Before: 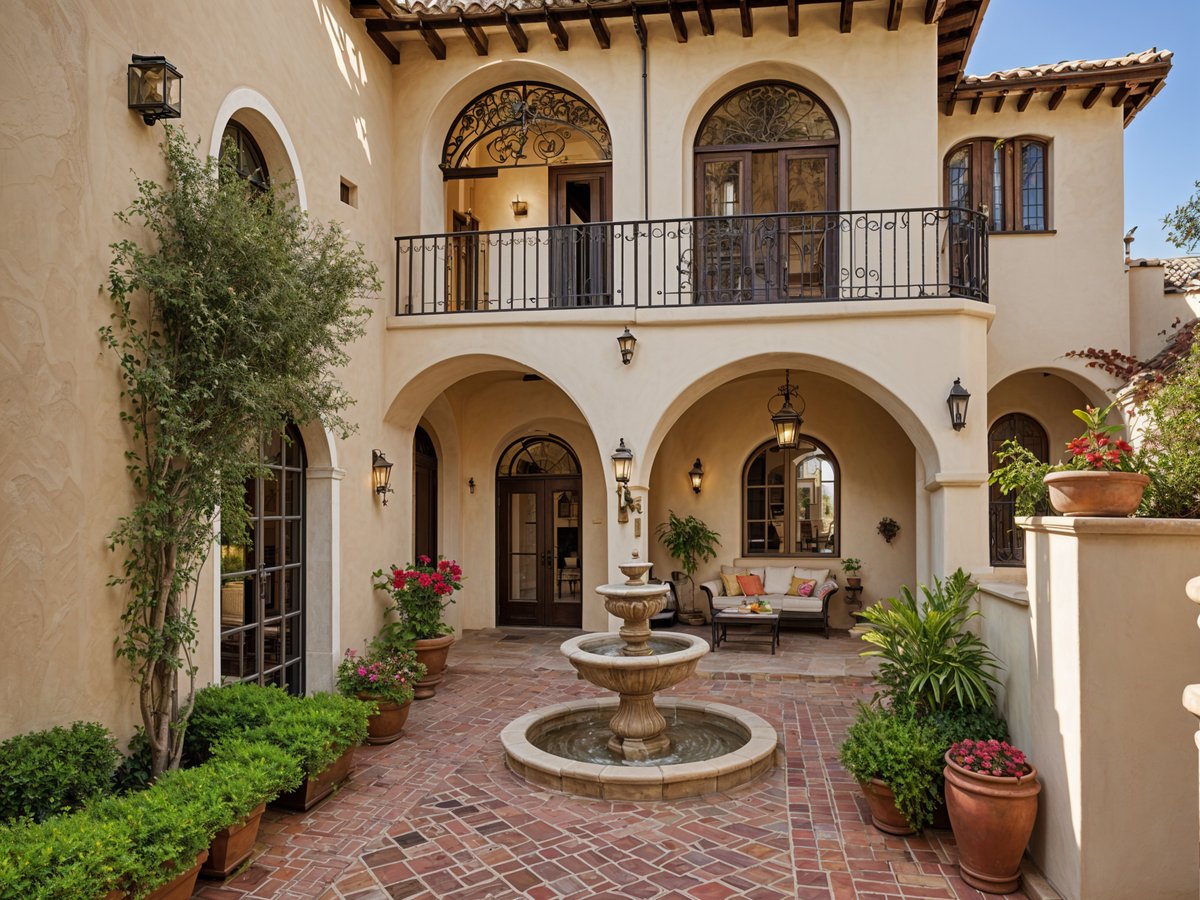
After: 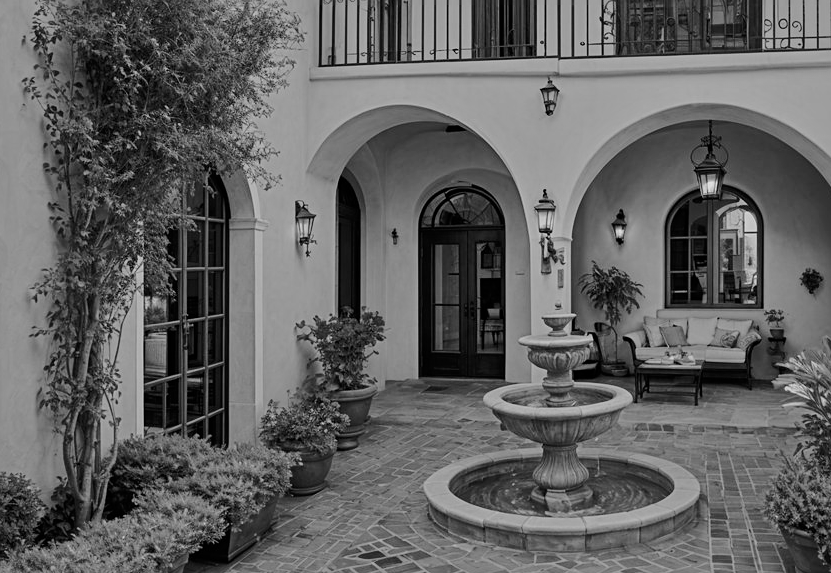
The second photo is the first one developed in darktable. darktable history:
crop: left 6.488%, top 27.668%, right 24.183%, bottom 8.656%
color balance rgb: perceptual saturation grading › global saturation 25%, global vibrance 20%
monochrome: a 73.58, b 64.21
tone curve: curves: ch0 [(0, 0) (0.035, 0.017) (0.131, 0.108) (0.279, 0.279) (0.476, 0.554) (0.617, 0.693) (0.704, 0.77) (0.801, 0.854) (0.895, 0.927) (1, 0.976)]; ch1 [(0, 0) (0.318, 0.278) (0.444, 0.427) (0.493, 0.488) (0.508, 0.502) (0.534, 0.526) (0.562, 0.555) (0.645, 0.648) (0.746, 0.764) (1, 1)]; ch2 [(0, 0) (0.316, 0.292) (0.381, 0.37) (0.423, 0.448) (0.476, 0.482) (0.502, 0.495) (0.522, 0.518) (0.533, 0.532) (0.593, 0.622) (0.634, 0.663) (0.7, 0.7) (0.861, 0.808) (1, 0.951)], color space Lab, independent channels, preserve colors none
sharpen: amount 0.2
tone equalizer: on, module defaults
color calibration: output R [0.948, 0.091, -0.04, 0], output G [-0.3, 1.384, -0.085, 0], output B [-0.108, 0.061, 1.08, 0], illuminant as shot in camera, x 0.484, y 0.43, temperature 2405.29 K
